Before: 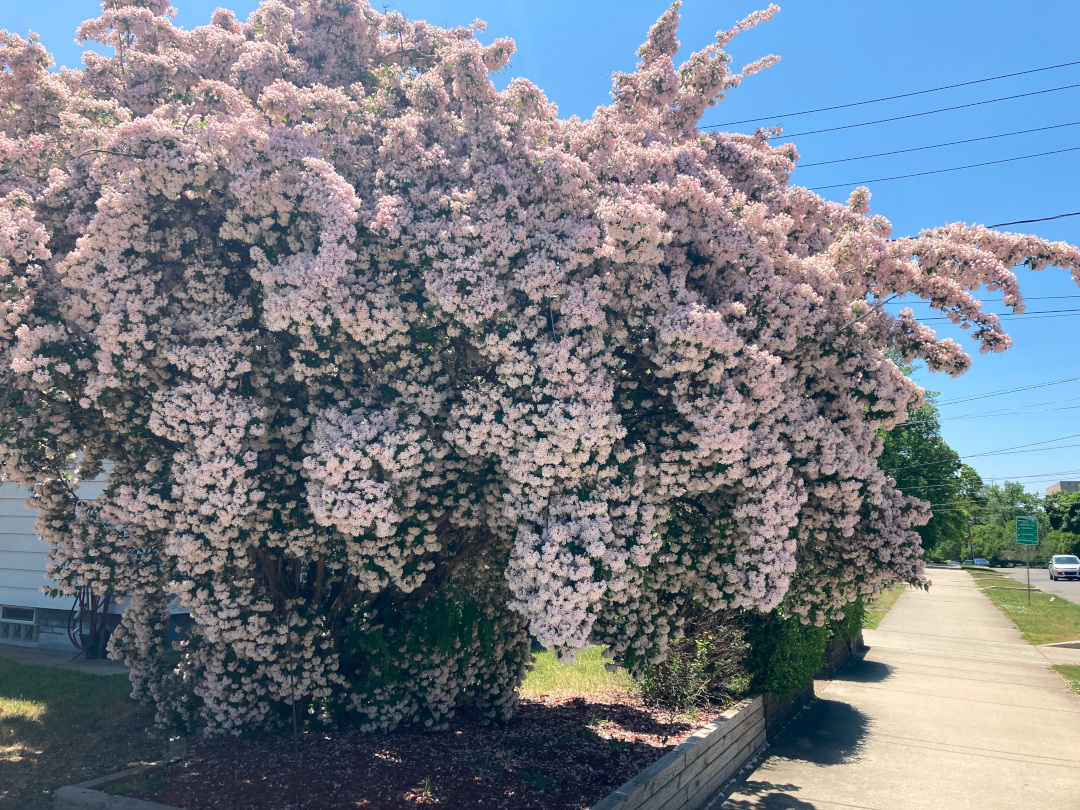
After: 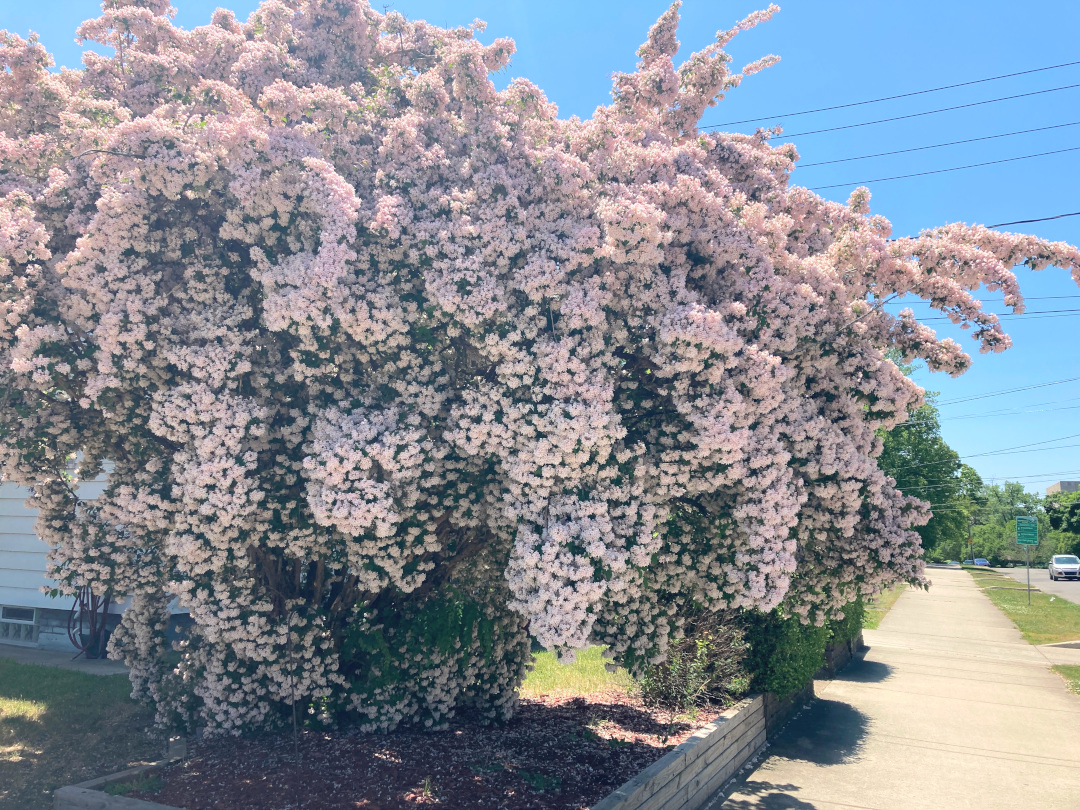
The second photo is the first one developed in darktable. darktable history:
contrast brightness saturation: brightness 0.138
